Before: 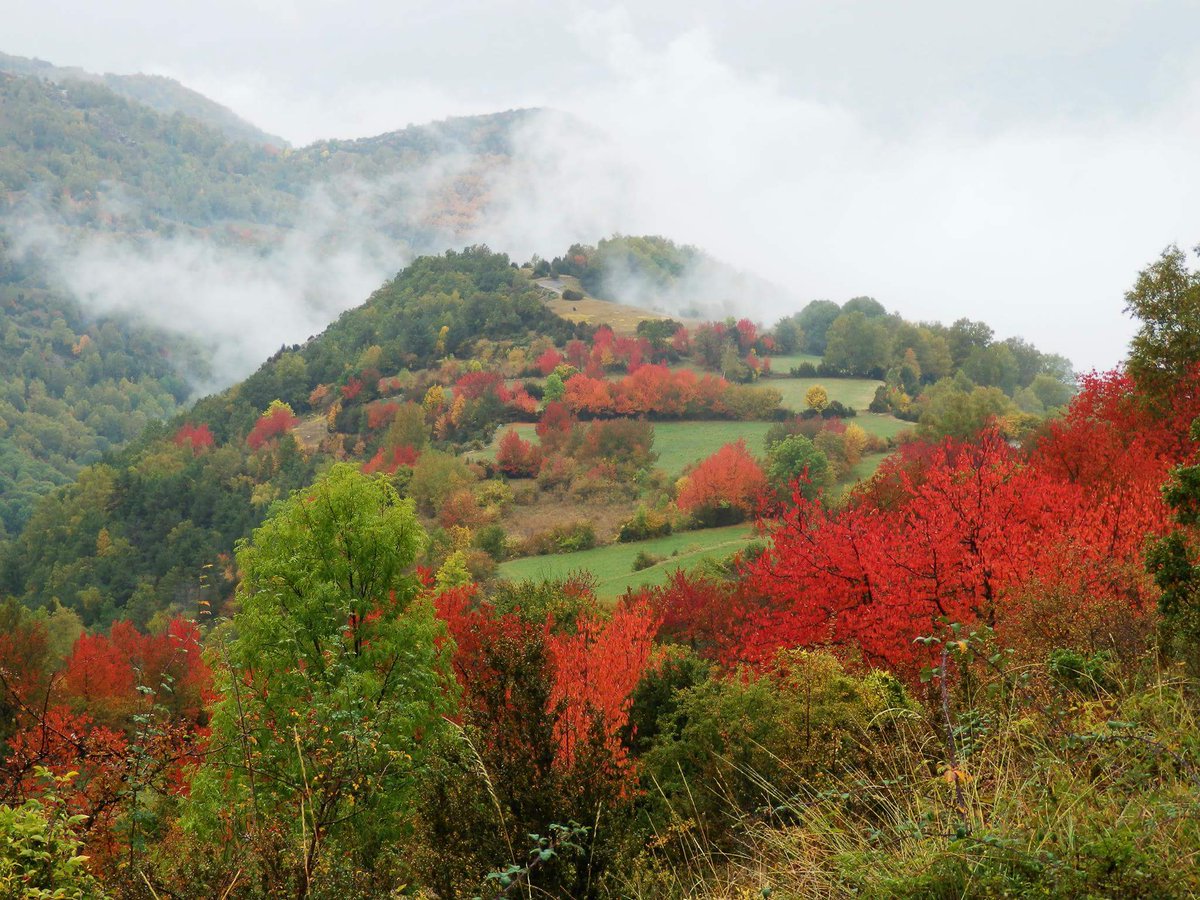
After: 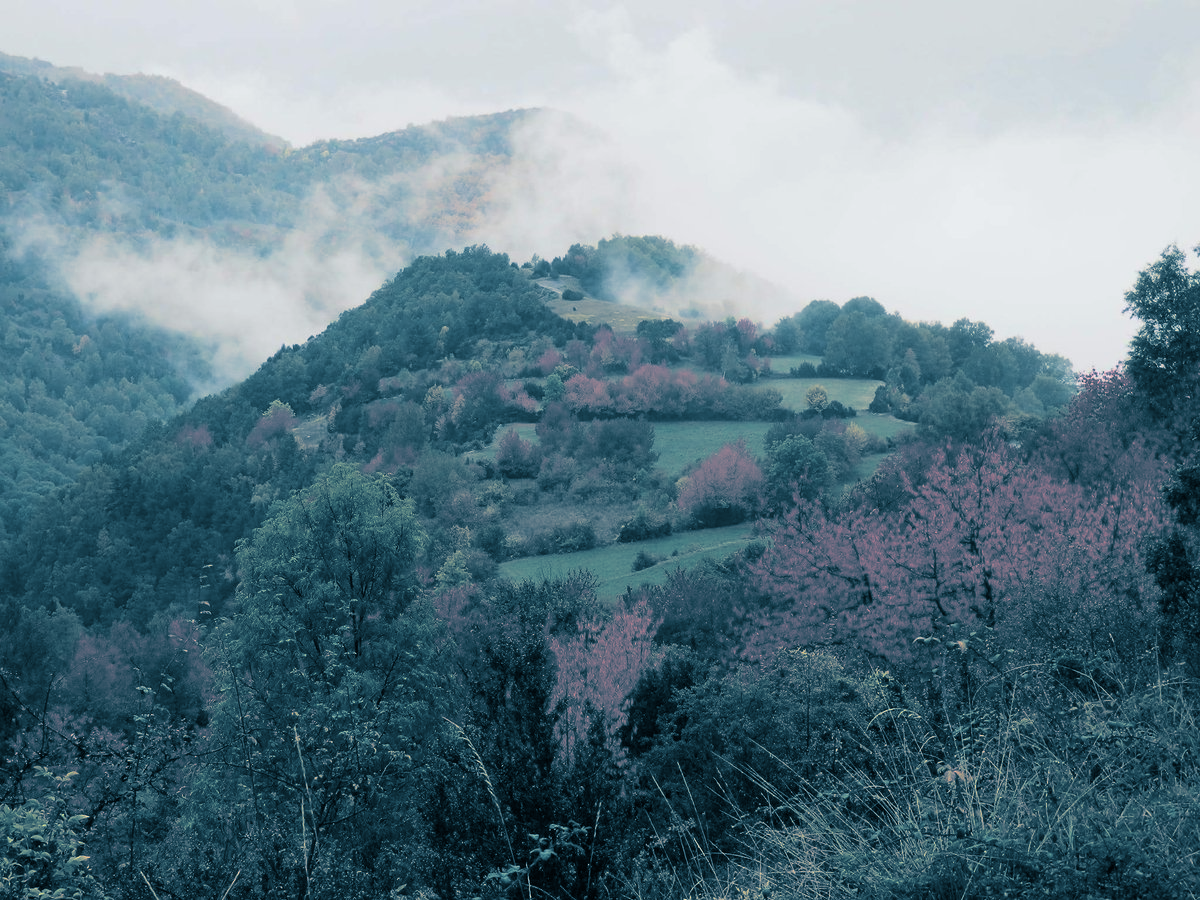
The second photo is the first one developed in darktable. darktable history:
exposure: exposure -0.157 EV, compensate highlight preservation false
split-toning: shadows › hue 212.4°, balance -70
